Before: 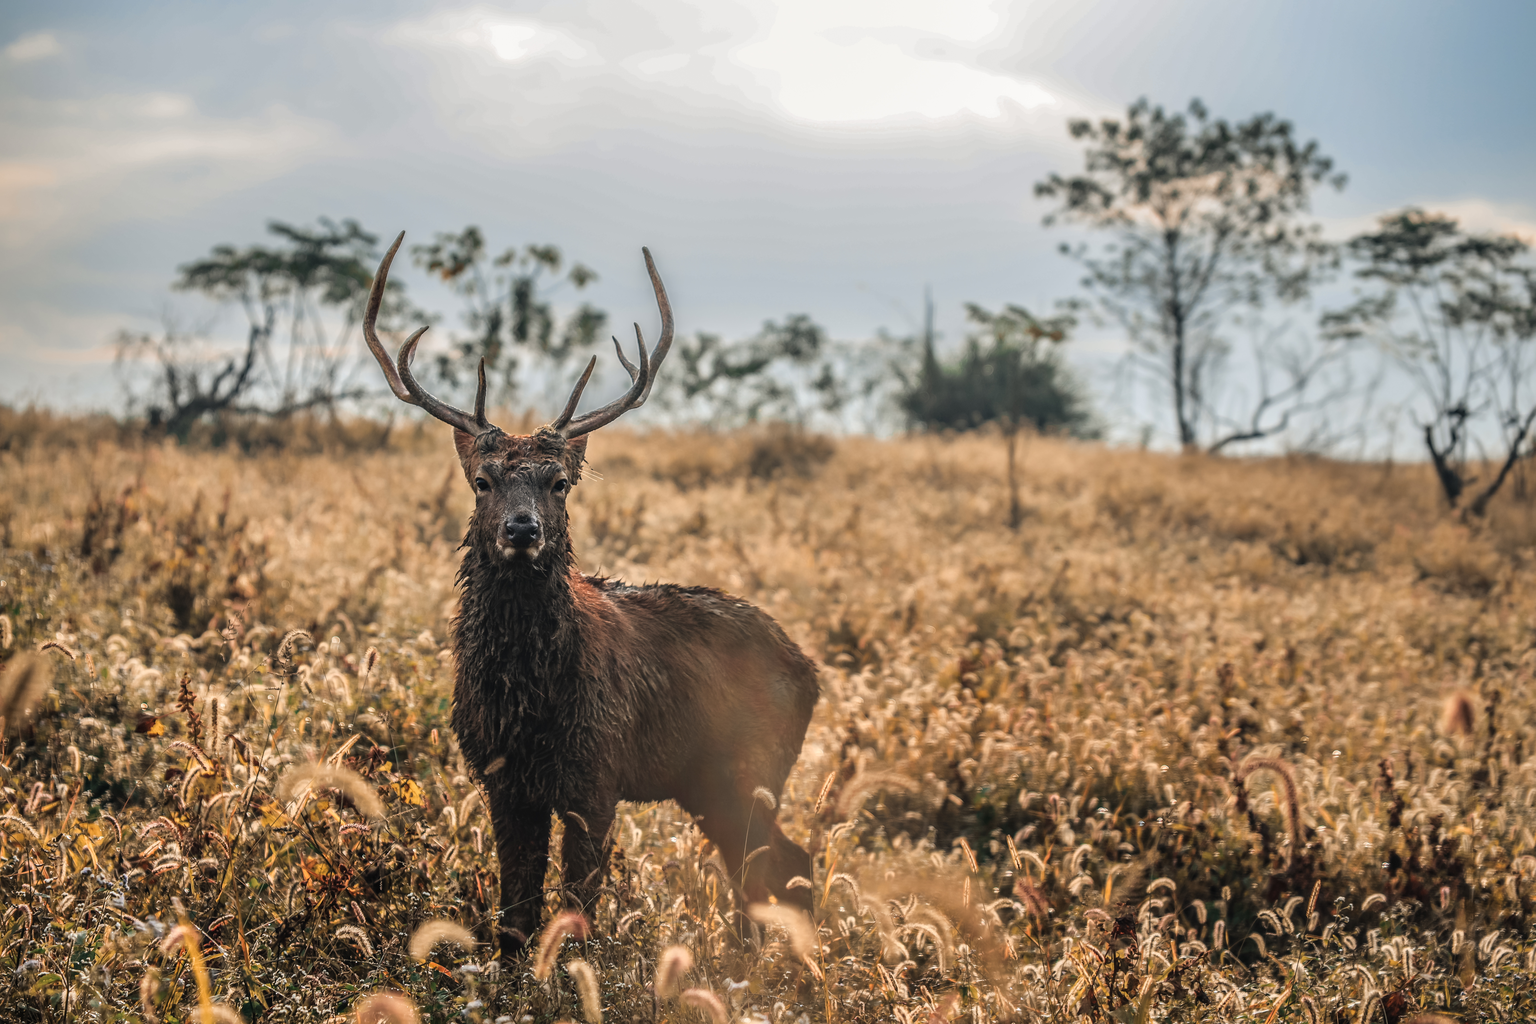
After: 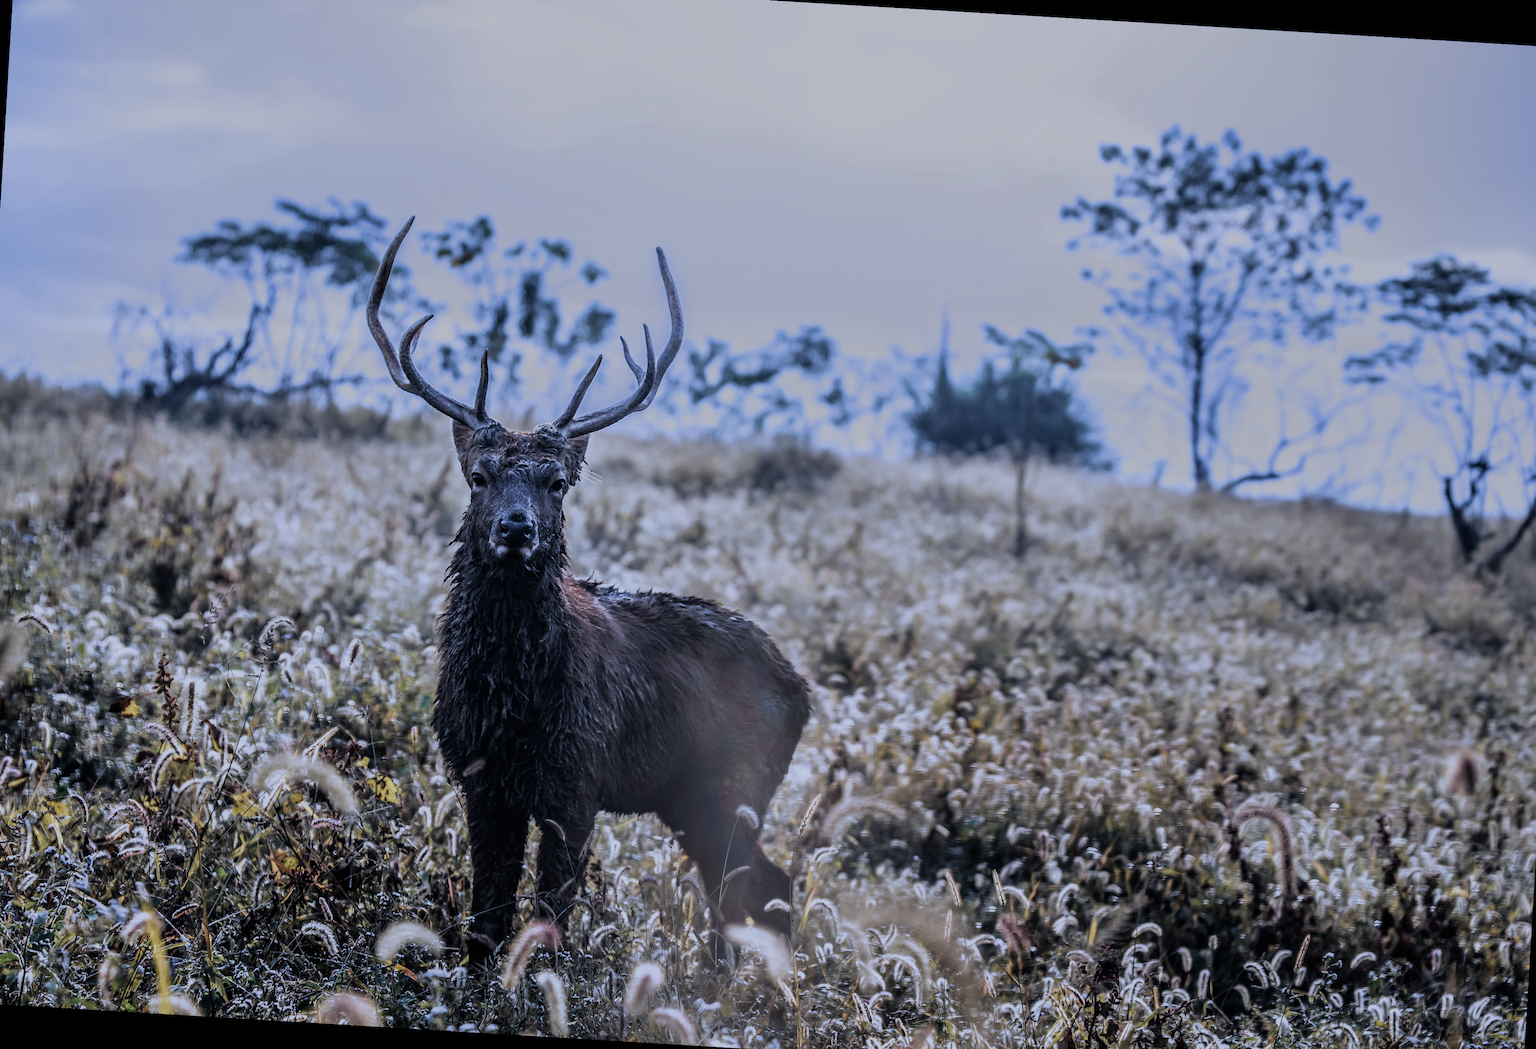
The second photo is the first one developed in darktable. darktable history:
filmic rgb: middle gray luminance 21.73%, black relative exposure -14 EV, white relative exposure 2.96 EV, threshold 6 EV, target black luminance 0%, hardness 8.81, latitude 59.69%, contrast 1.208, highlights saturation mix 5%, shadows ↔ highlights balance 41.6%, add noise in highlights 0, color science v3 (2019), use custom middle-gray values true, iterations of high-quality reconstruction 0, contrast in highlights soft, enable highlight reconstruction true
crop and rotate: angle -1.69°
rotate and perspective: rotation 1.72°, automatic cropping off
white balance: red 0.766, blue 1.537
